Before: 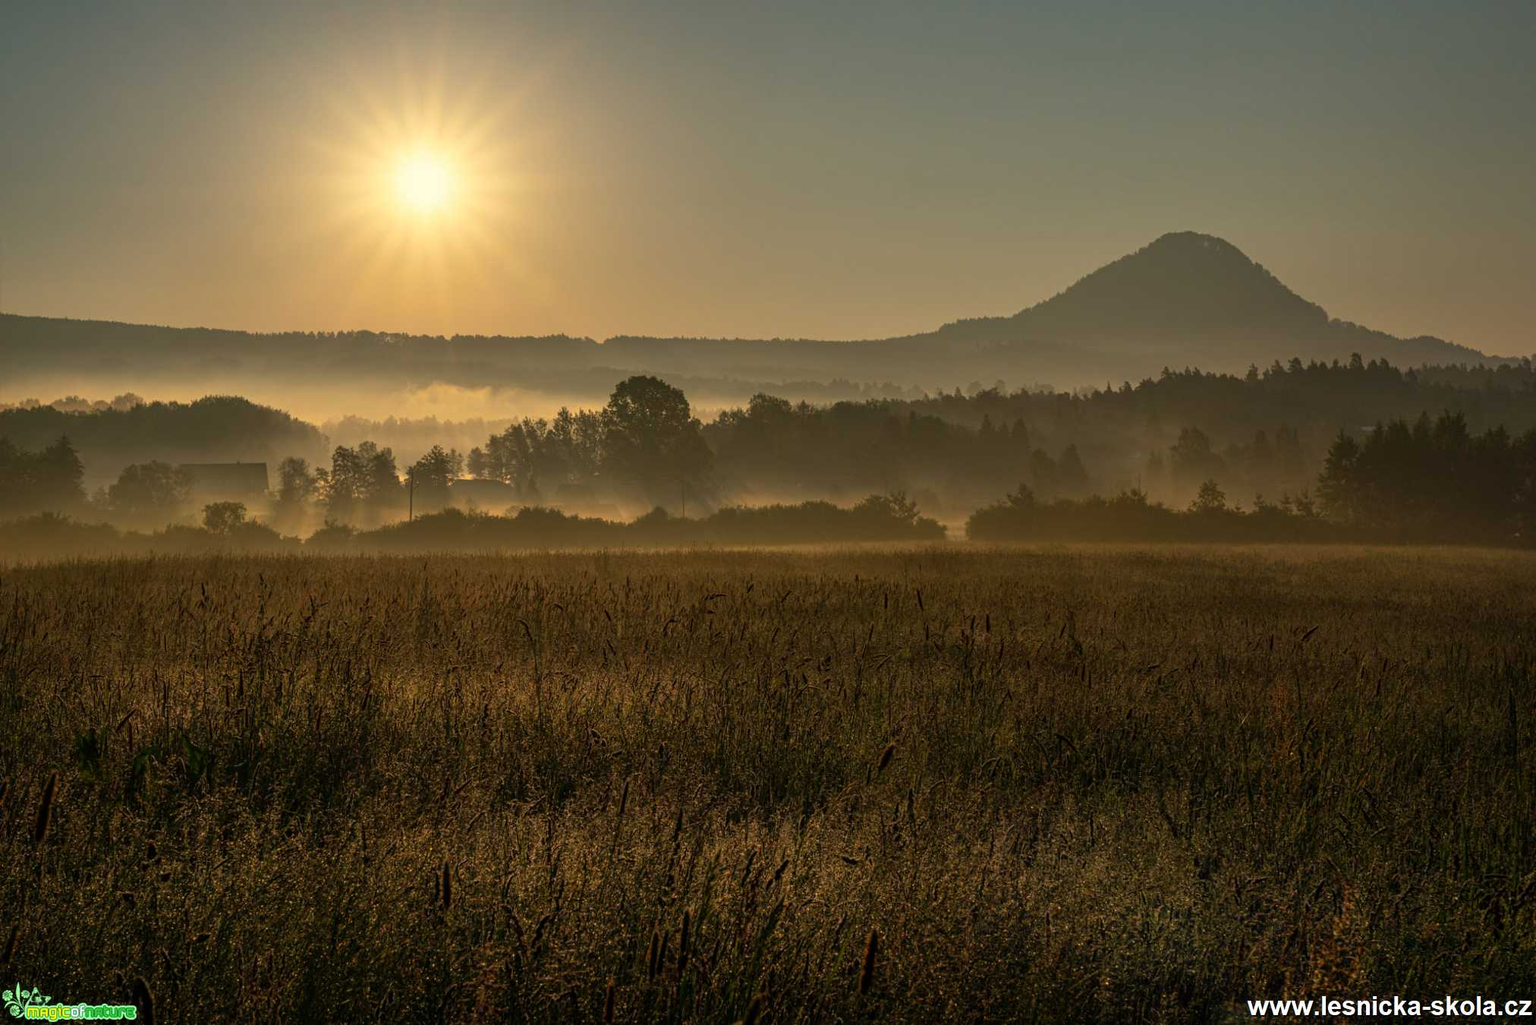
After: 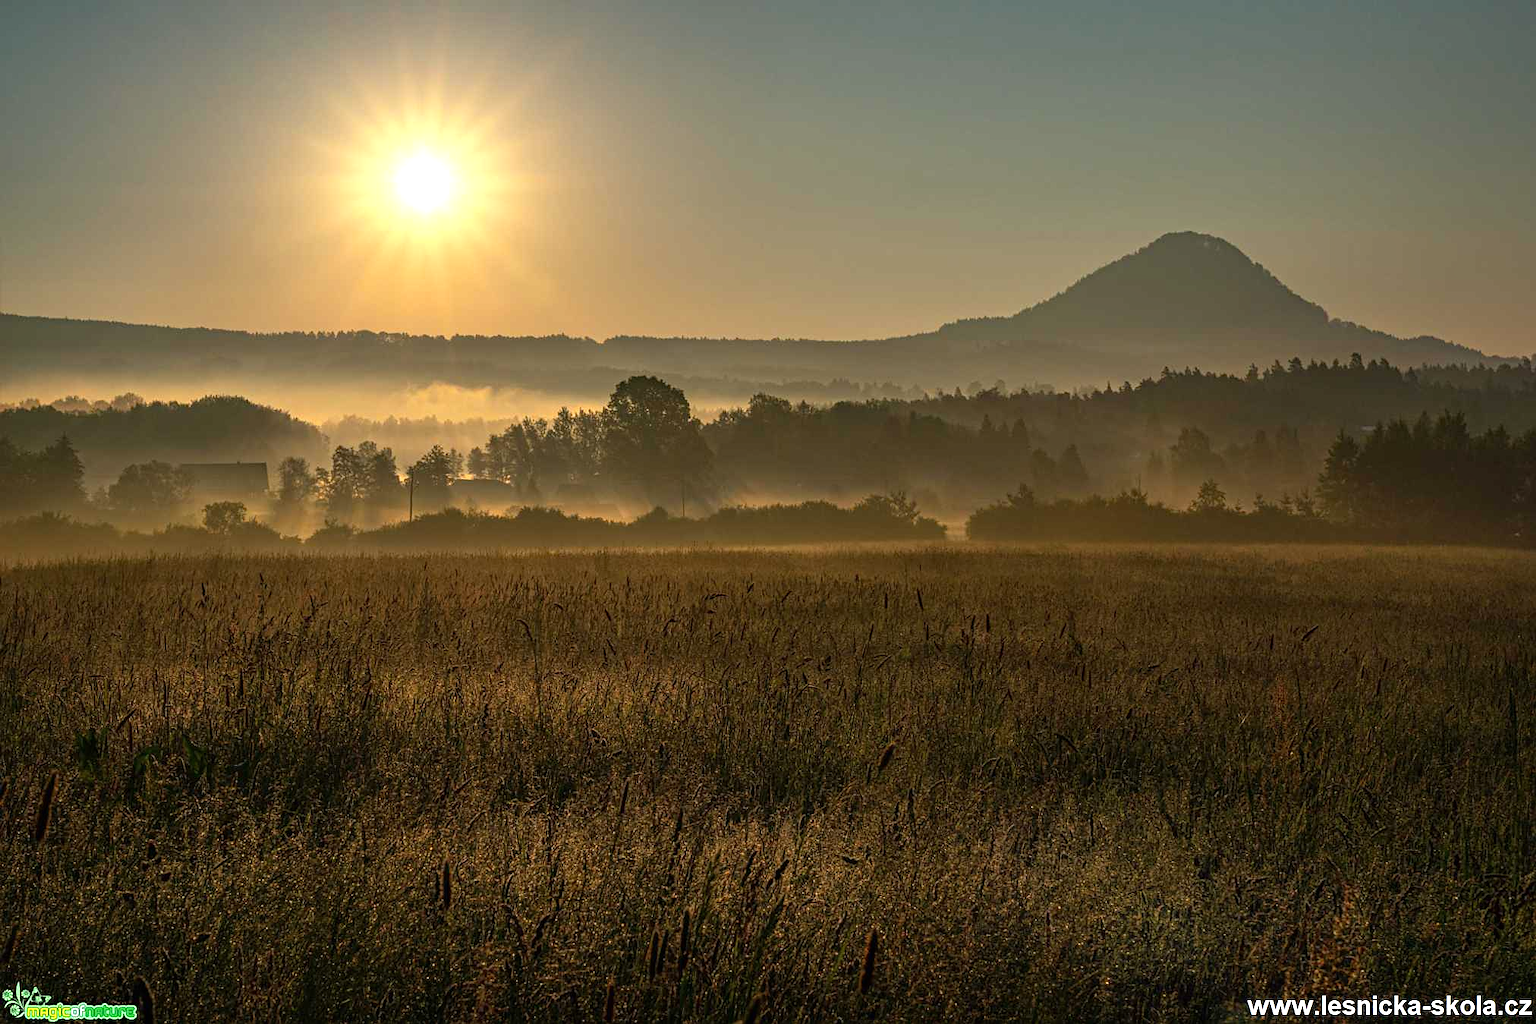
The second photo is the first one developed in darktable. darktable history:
exposure: black level correction 0, exposure 0.398 EV, compensate exposure bias true, compensate highlight preservation false
haze removal: compatibility mode true, adaptive false
sharpen: radius 1.041
